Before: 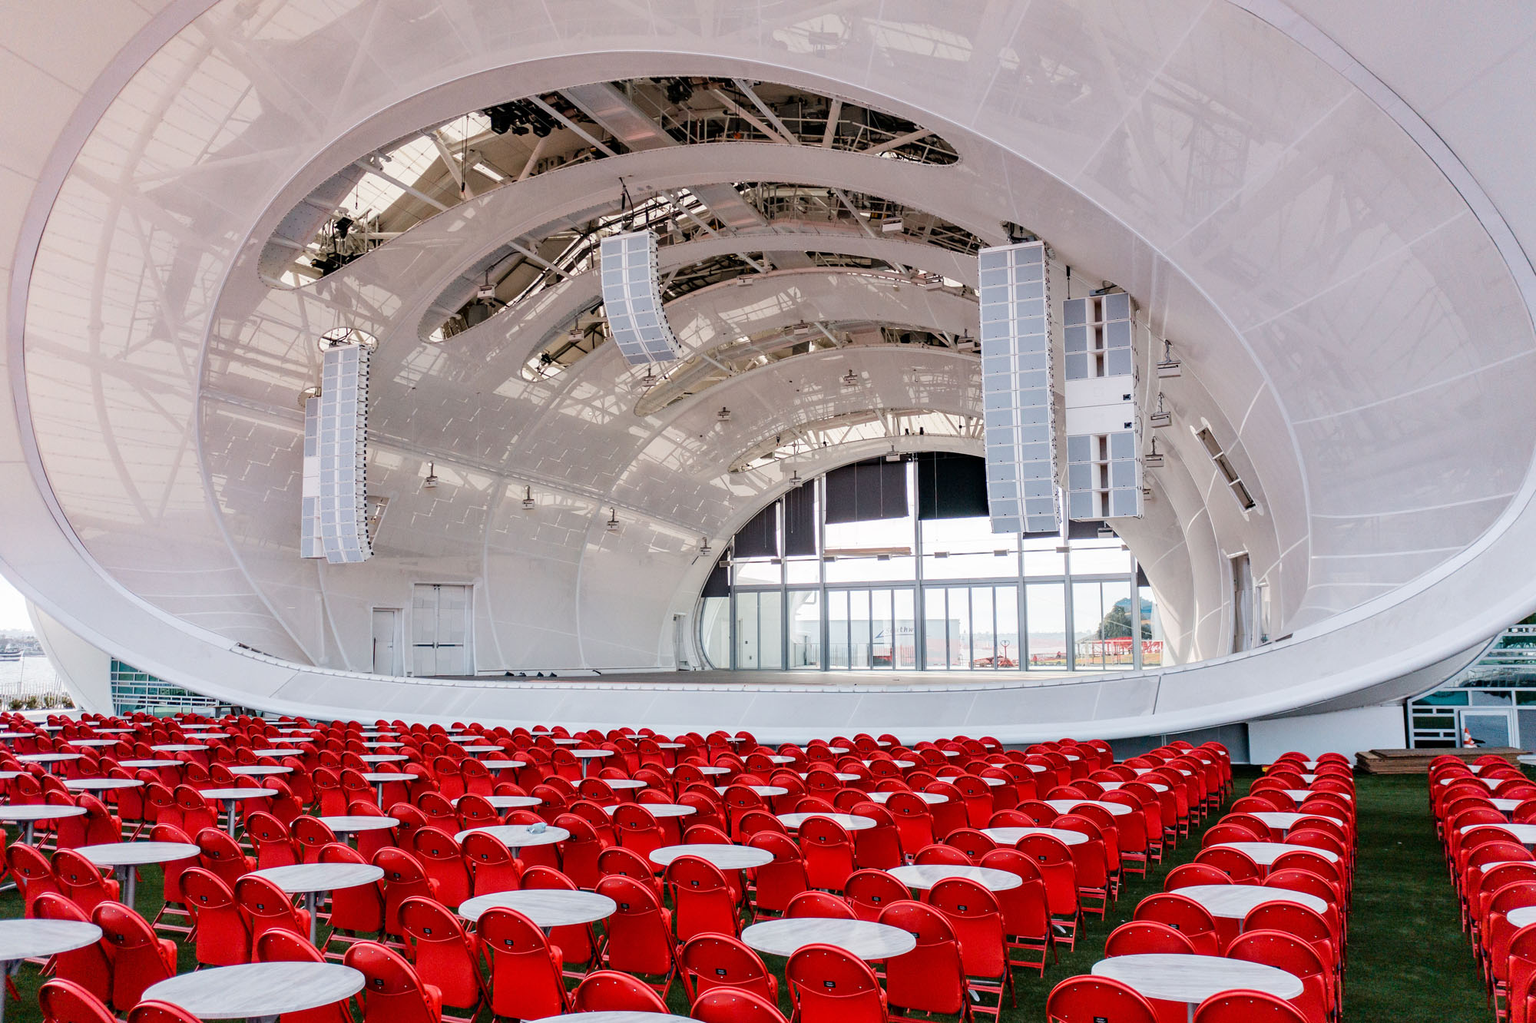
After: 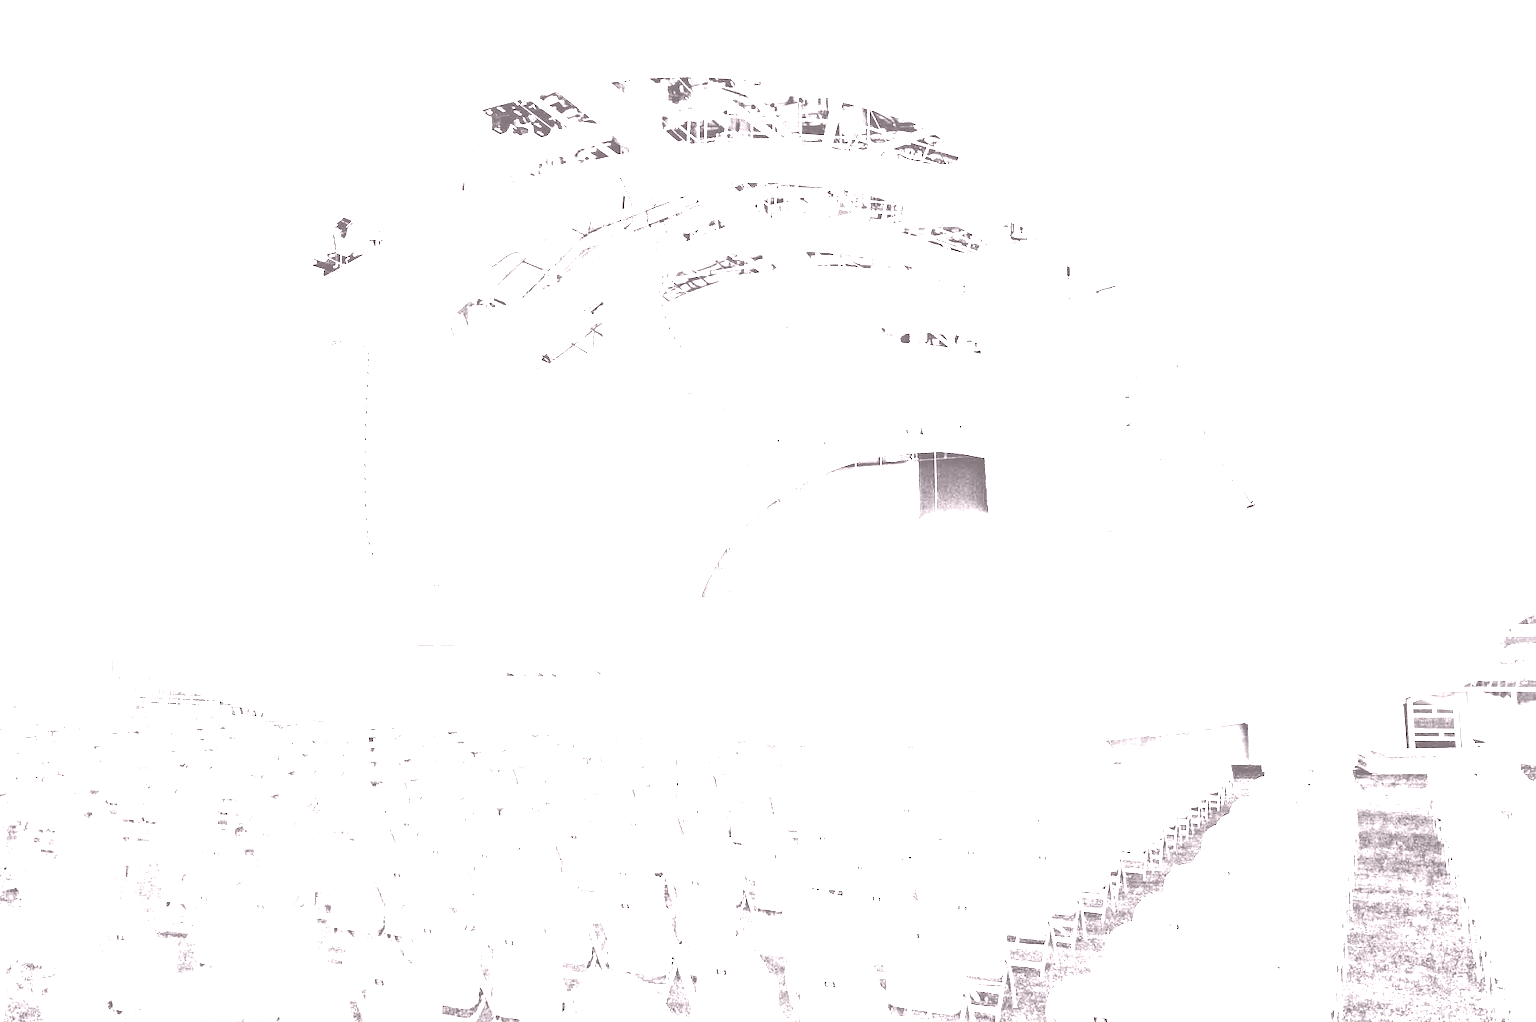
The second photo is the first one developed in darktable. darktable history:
colorize: hue 25.2°, saturation 83%, source mix 82%, lightness 79%, version 1
white balance: red 8, blue 8
velvia: strength 27%
